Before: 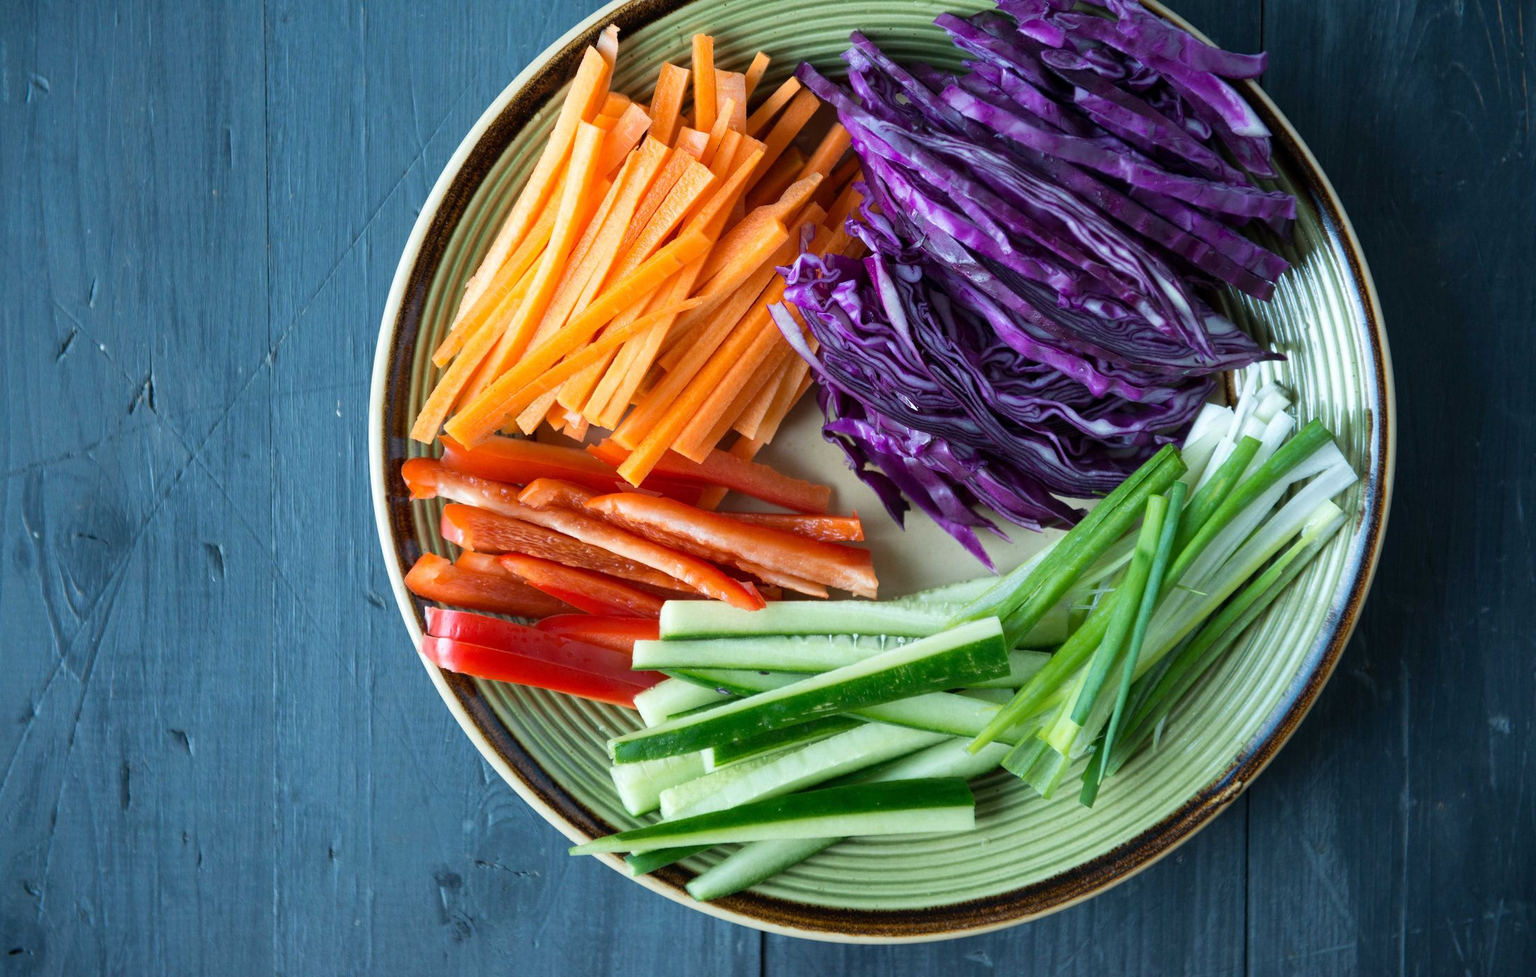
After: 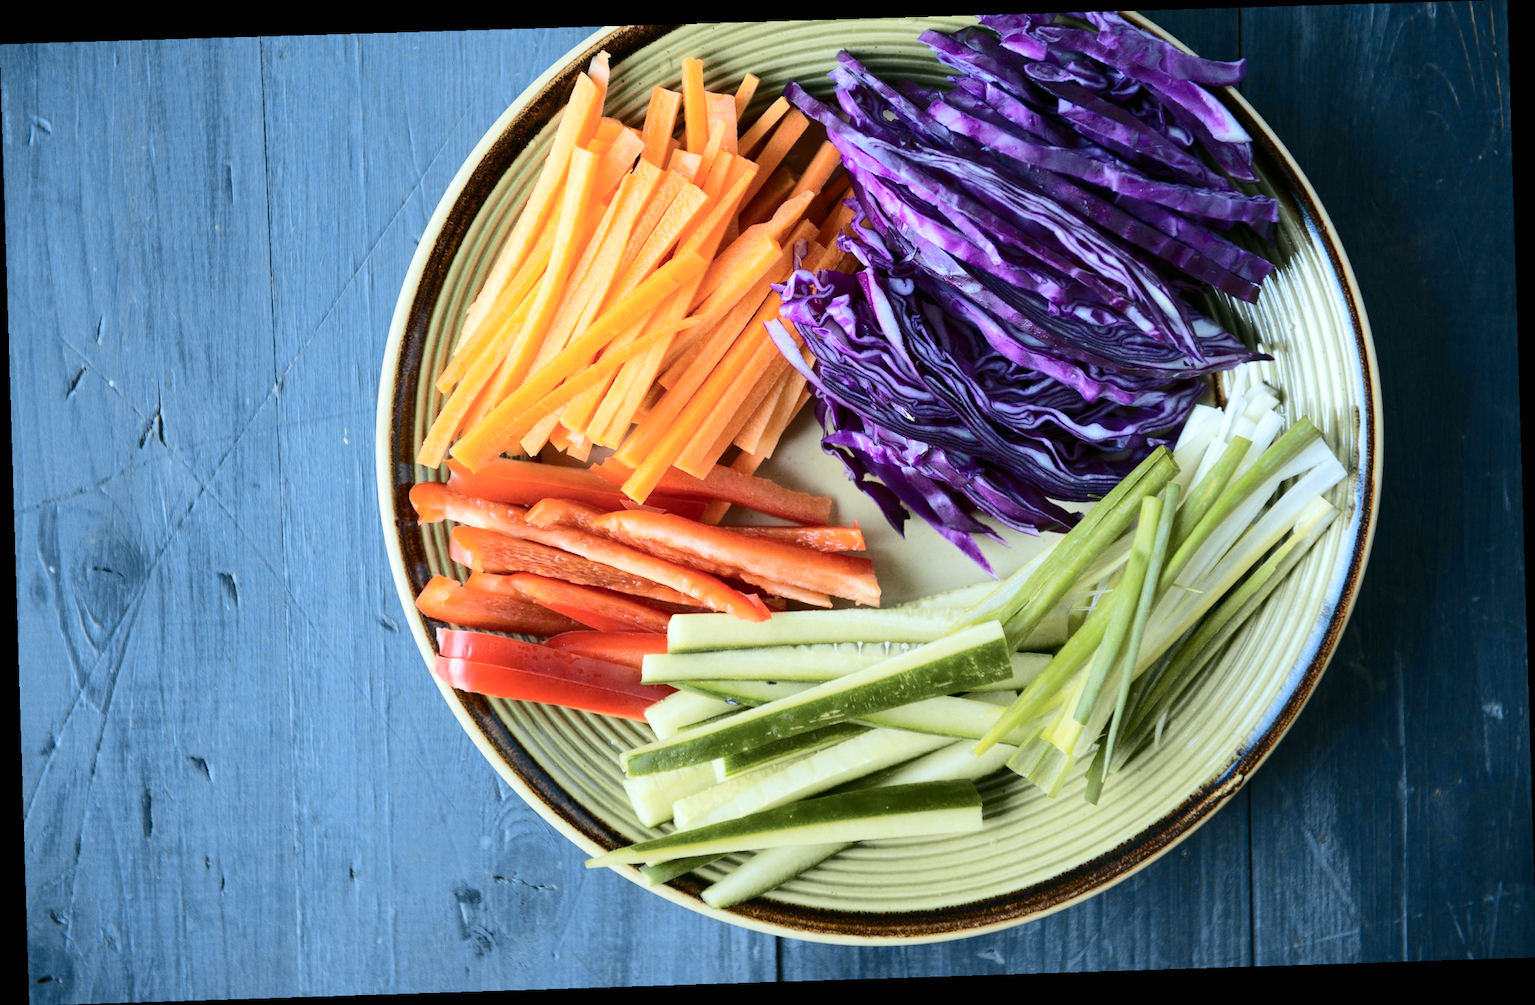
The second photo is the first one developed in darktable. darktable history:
rotate and perspective: rotation -1.77°, lens shift (horizontal) 0.004, automatic cropping off
tone curve: curves: ch0 [(0, 0) (0.21, 0.21) (0.43, 0.586) (0.65, 0.793) (1, 1)]; ch1 [(0, 0) (0.382, 0.447) (0.492, 0.484) (0.544, 0.547) (0.583, 0.578) (0.599, 0.595) (0.67, 0.673) (1, 1)]; ch2 [(0, 0) (0.411, 0.382) (0.492, 0.5) (0.531, 0.534) (0.56, 0.573) (0.599, 0.602) (0.696, 0.693) (1, 1)], color space Lab, independent channels, preserve colors none
